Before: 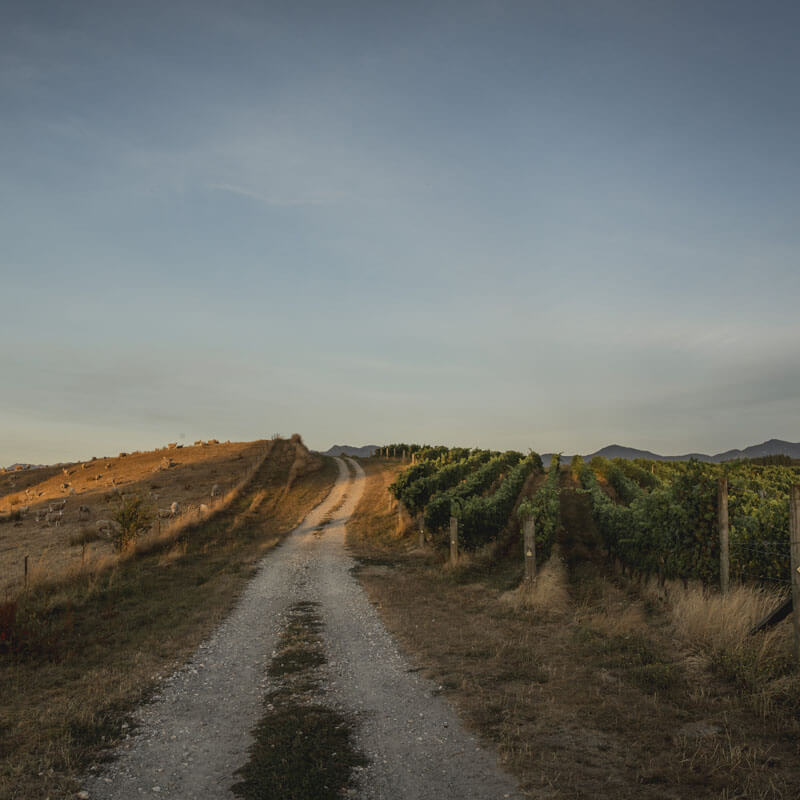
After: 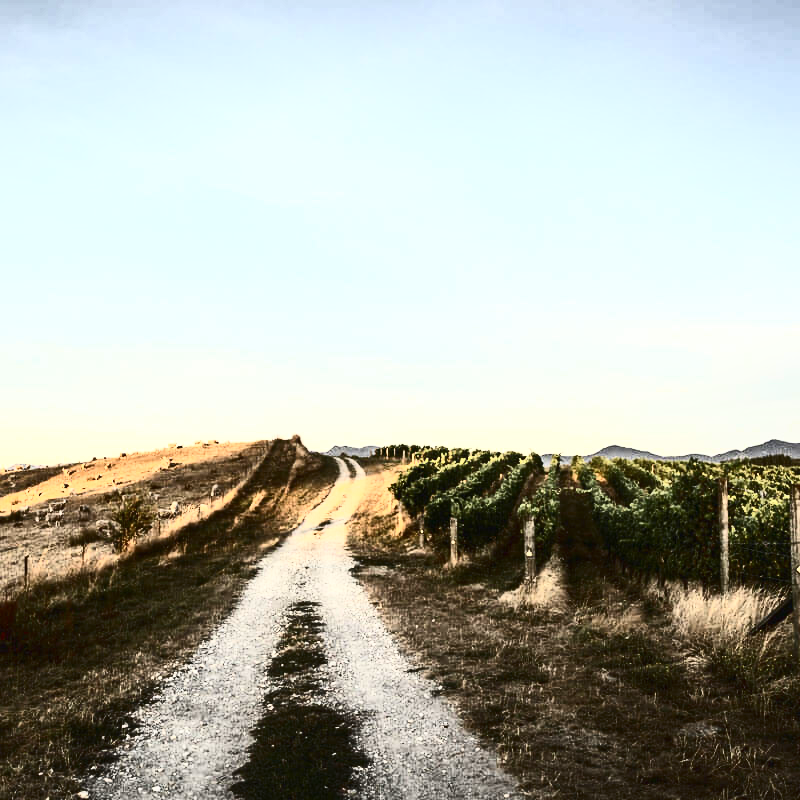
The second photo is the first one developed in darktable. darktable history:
local contrast: mode bilateral grid, contrast 20, coarseness 50, detail 120%, midtone range 0.2
contrast brightness saturation: contrast 0.93, brightness 0.2
exposure: black level correction 0, exposure 1.2 EV, compensate exposure bias true, compensate highlight preservation false
